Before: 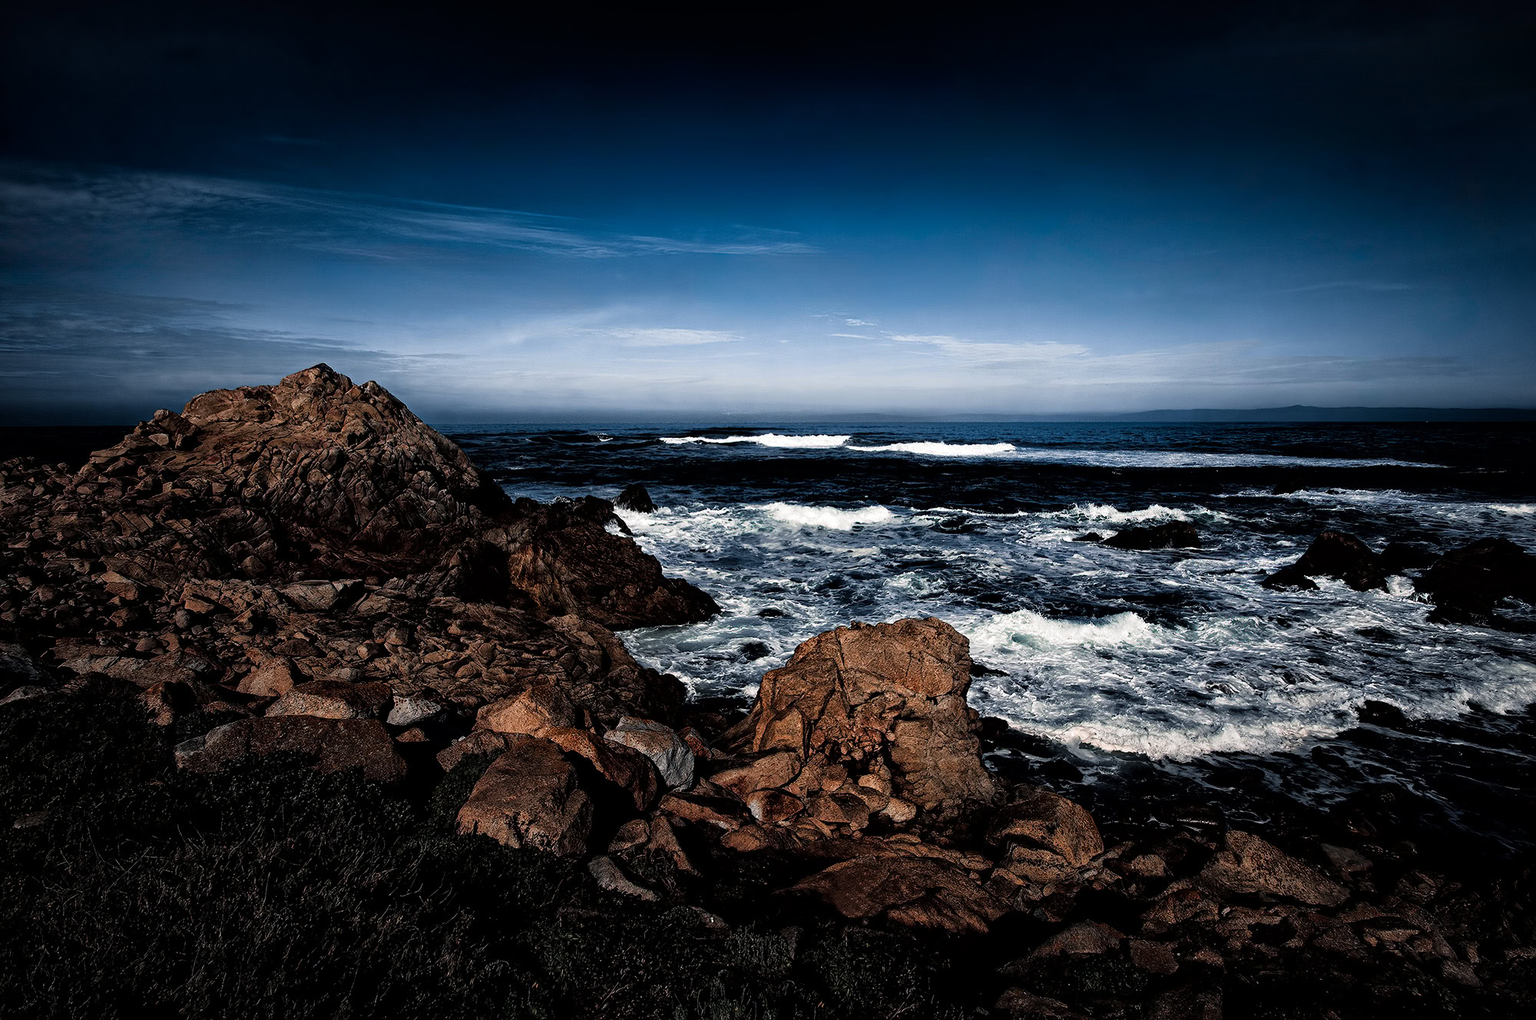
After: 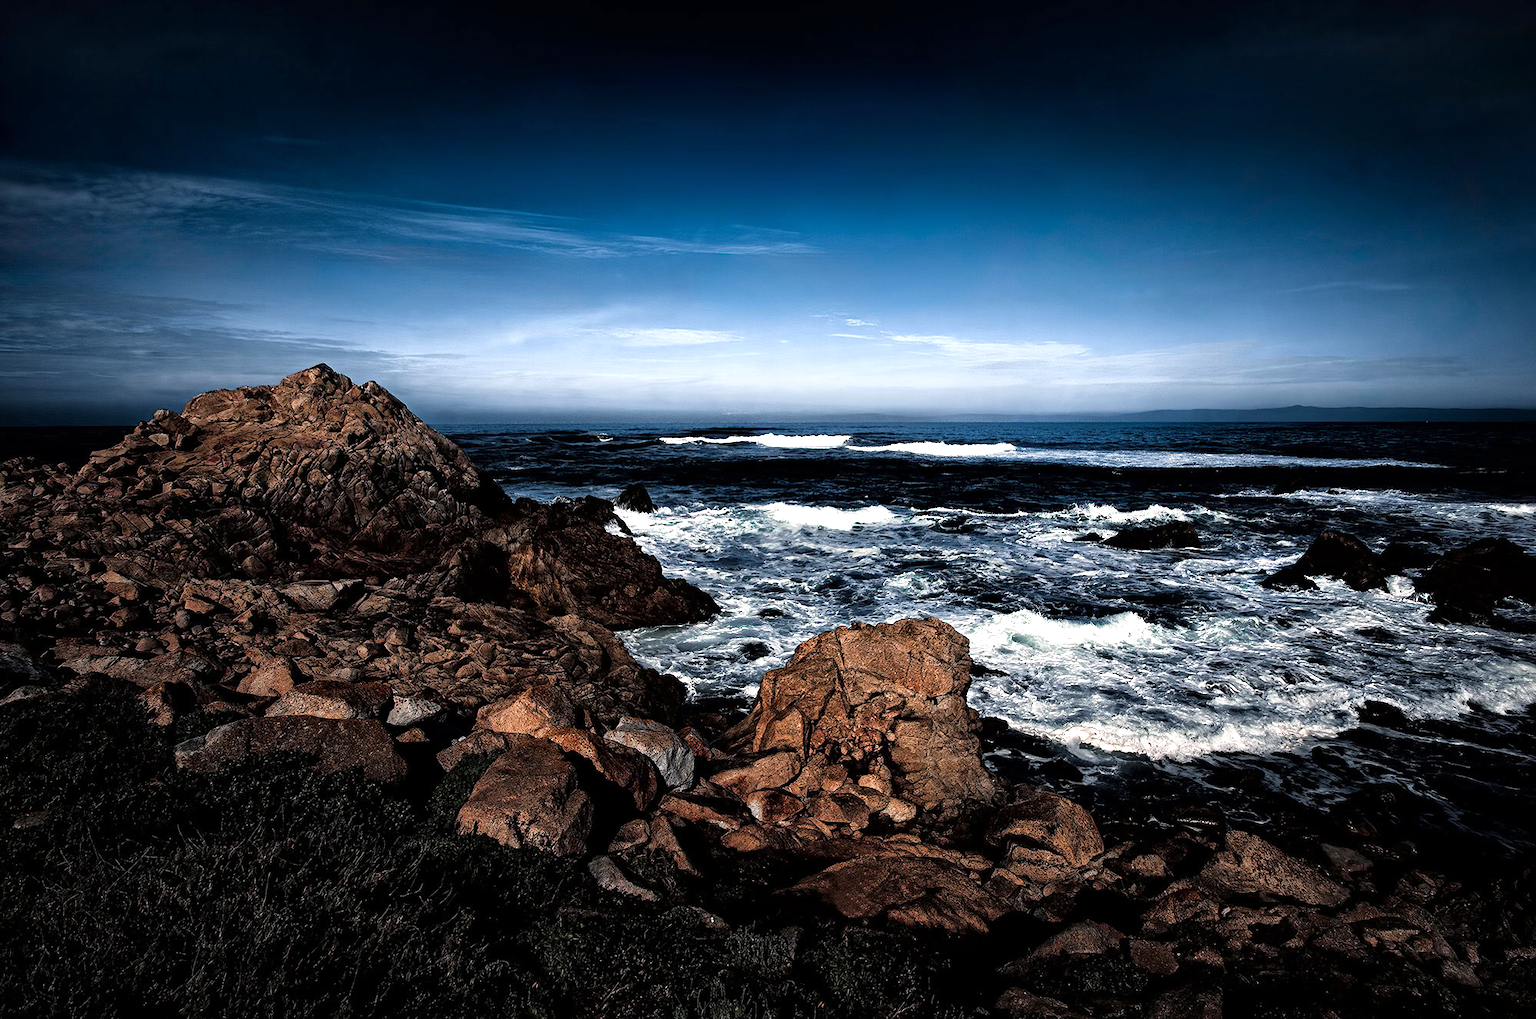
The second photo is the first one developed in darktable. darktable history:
white balance: red 1, blue 1
exposure: exposure 0.566 EV, compensate highlight preservation false
